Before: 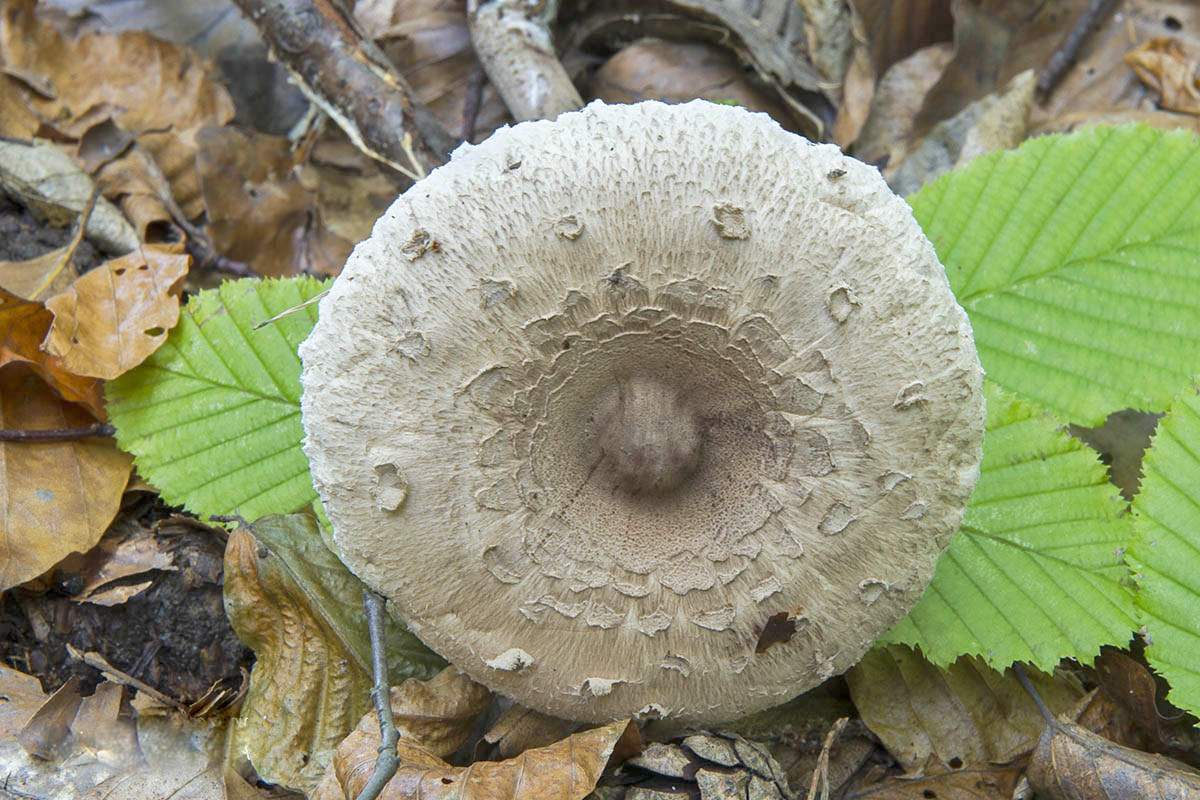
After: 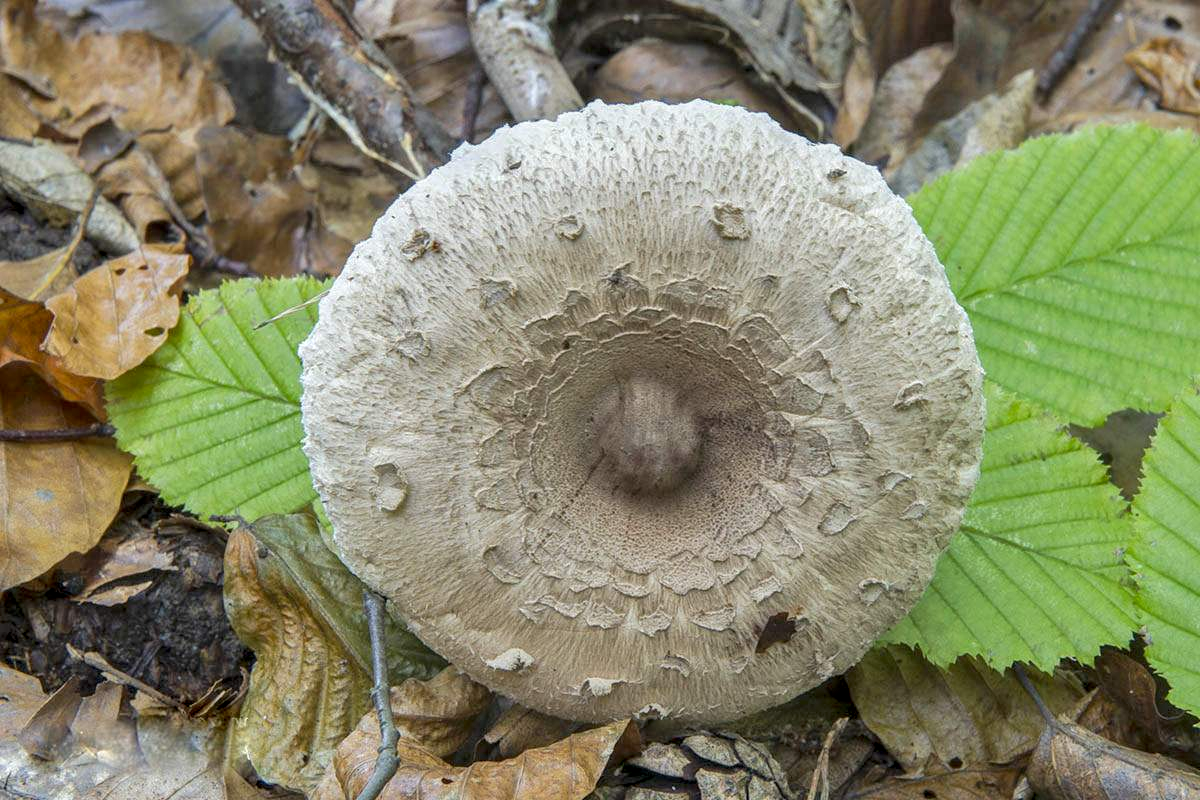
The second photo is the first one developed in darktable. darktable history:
exposure: black level correction 0.001, compensate highlight preservation false
local contrast: on, module defaults
shadows and highlights: shadows -20, white point adjustment -2, highlights -35
